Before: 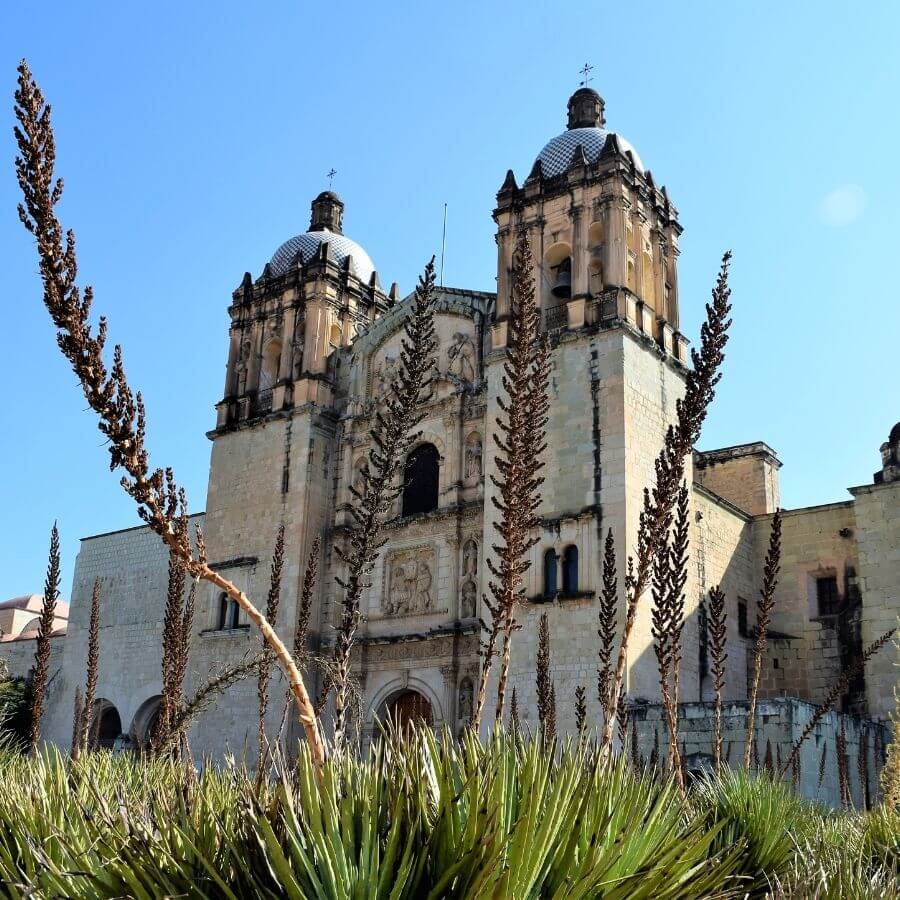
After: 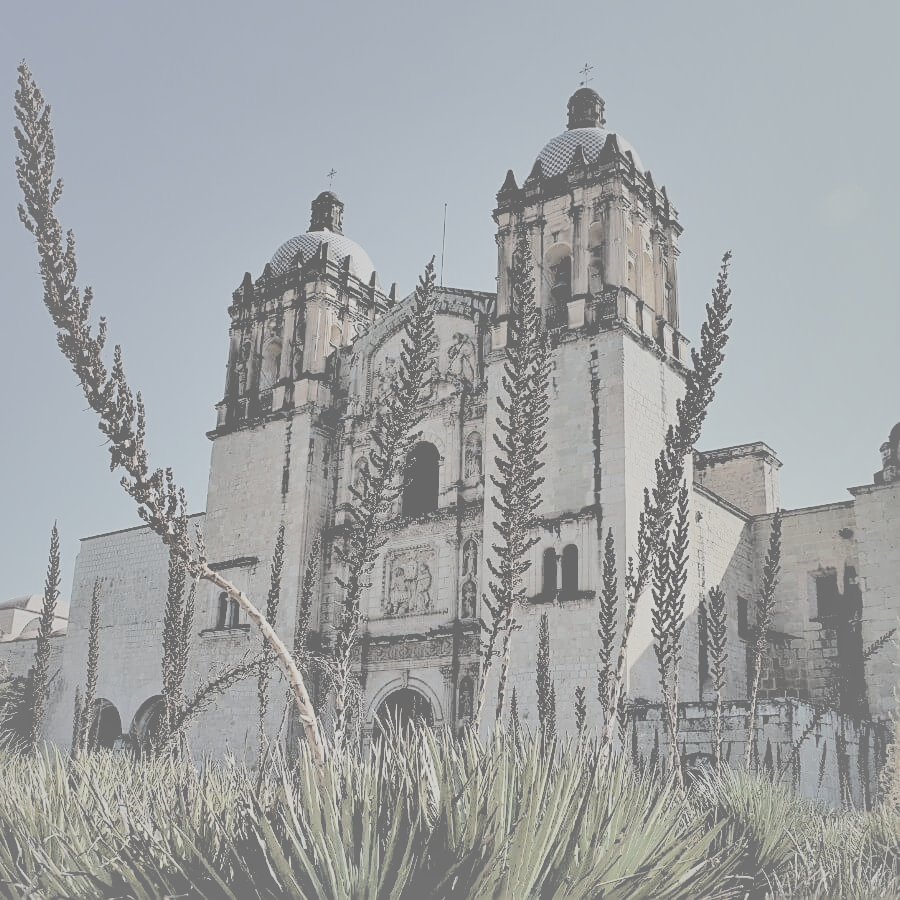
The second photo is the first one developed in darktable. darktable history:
shadows and highlights: highlights -59.88
contrast brightness saturation: contrast -0.316, brightness 0.766, saturation -0.785
sharpen: on, module defaults
filmic rgb: black relative exposure -2.78 EV, white relative exposure 4.56 EV, hardness 1.71, contrast 1.267
